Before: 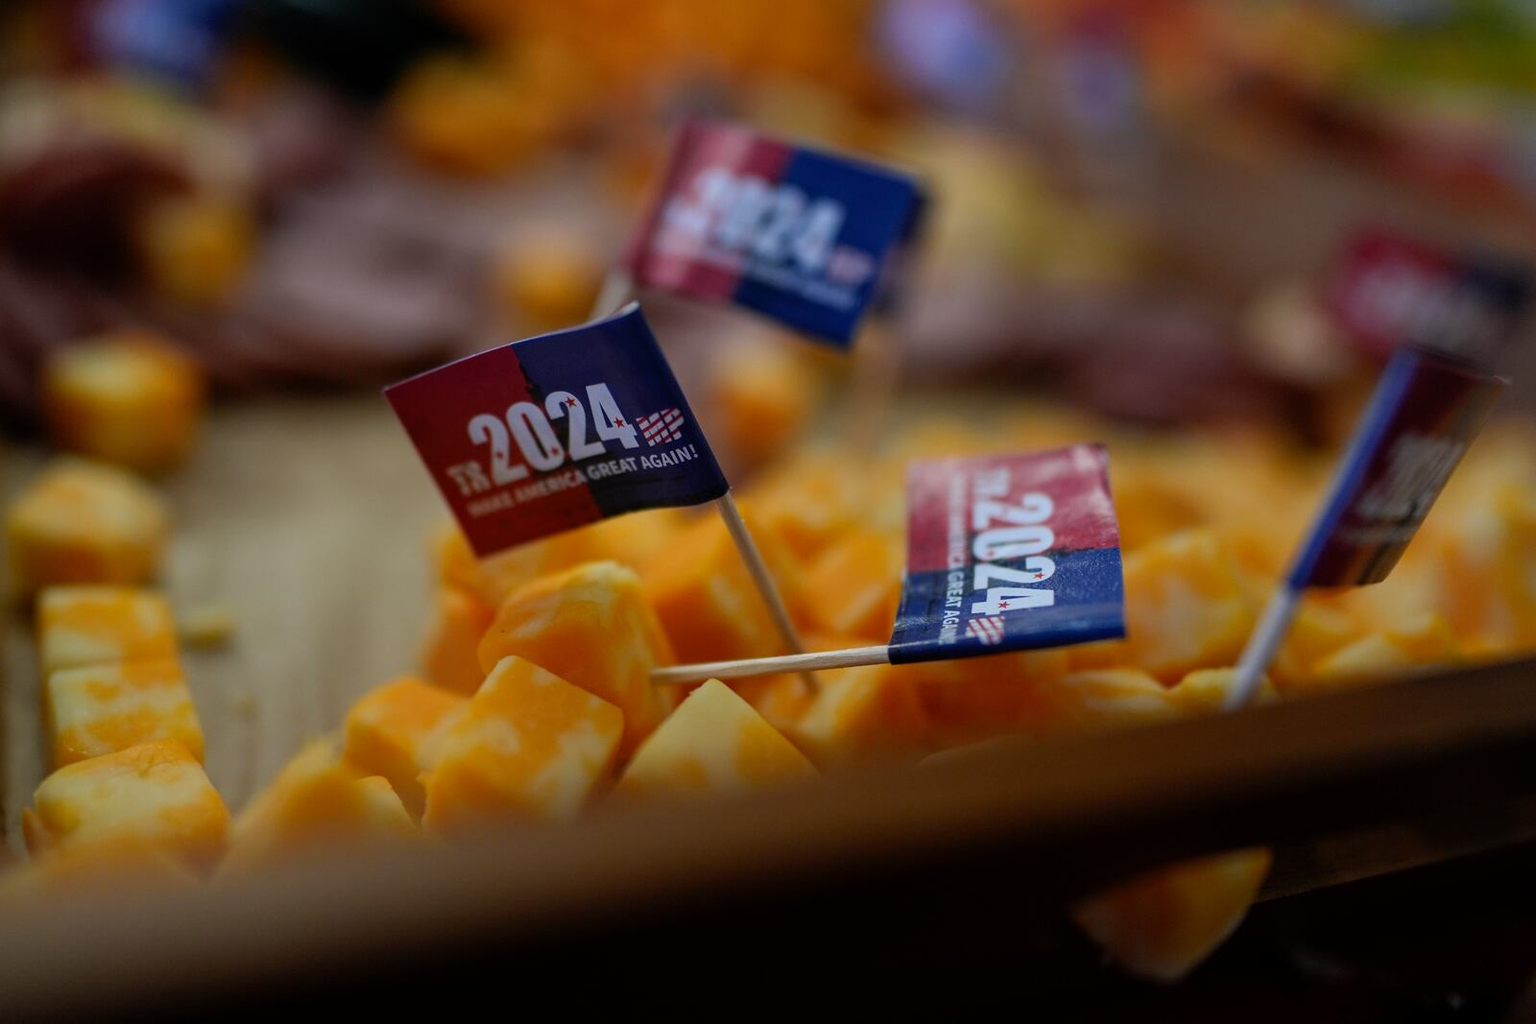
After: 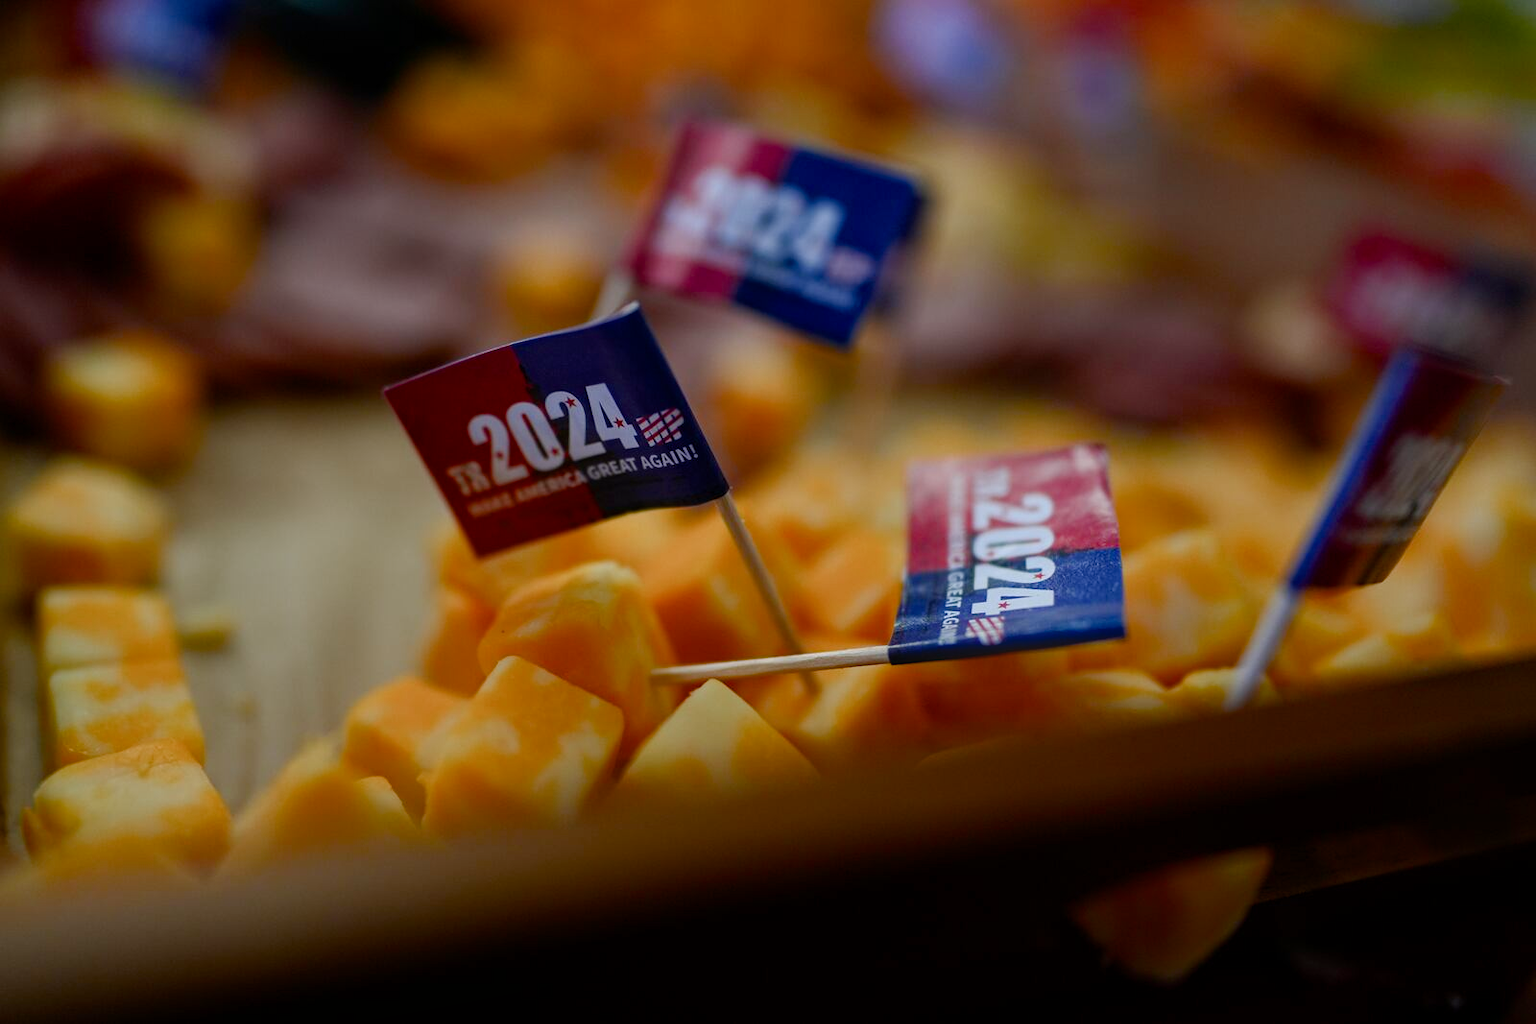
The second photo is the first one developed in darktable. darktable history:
shadows and highlights: shadows -30, highlights 30
color balance rgb: perceptual saturation grading › global saturation 20%, perceptual saturation grading › highlights -50%, perceptual saturation grading › shadows 30%
bloom: on, module defaults
